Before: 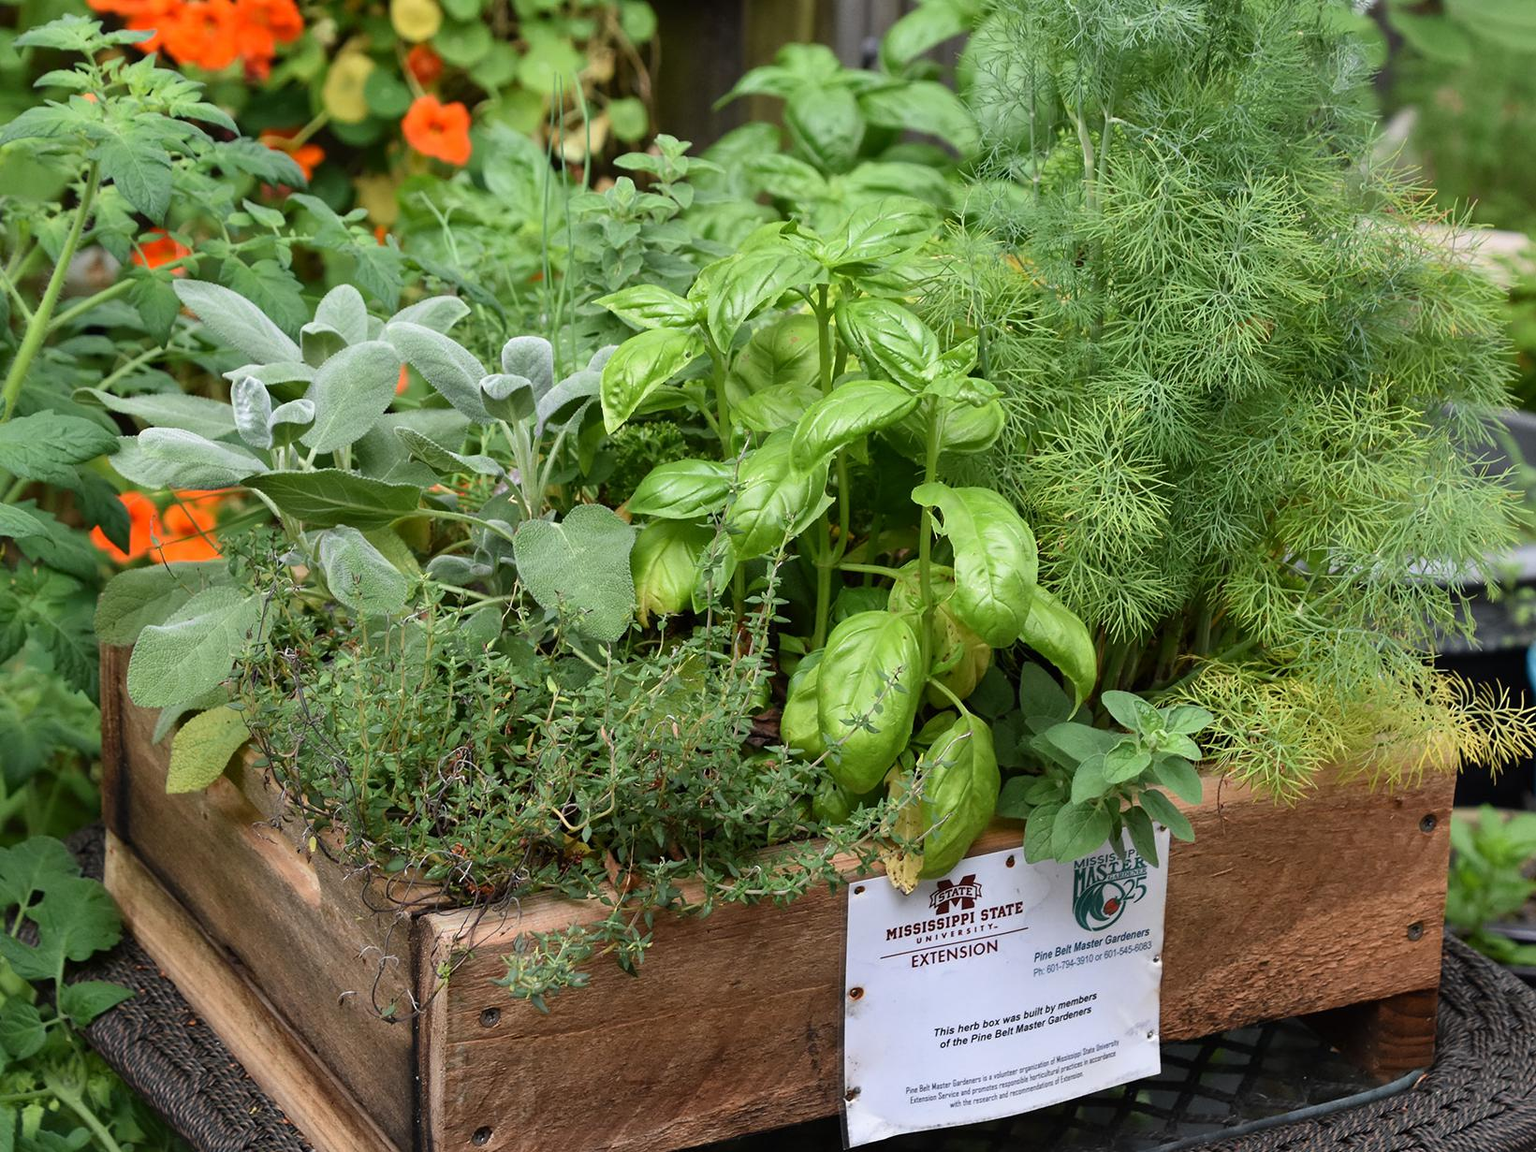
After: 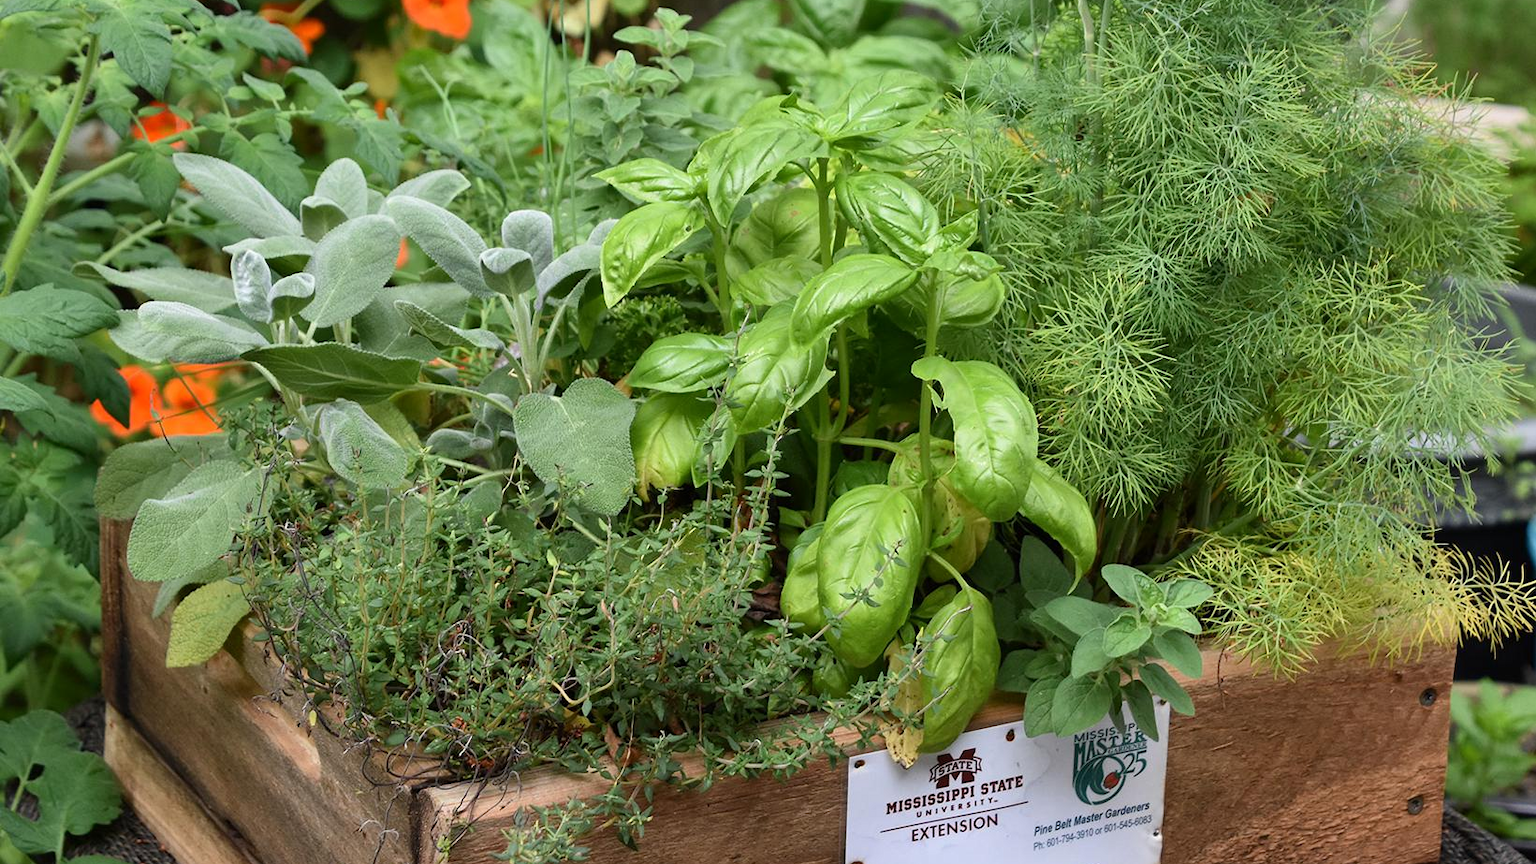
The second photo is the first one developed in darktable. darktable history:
contrast brightness saturation: contrast 0.054
crop: top 11.029%, bottom 13.871%
